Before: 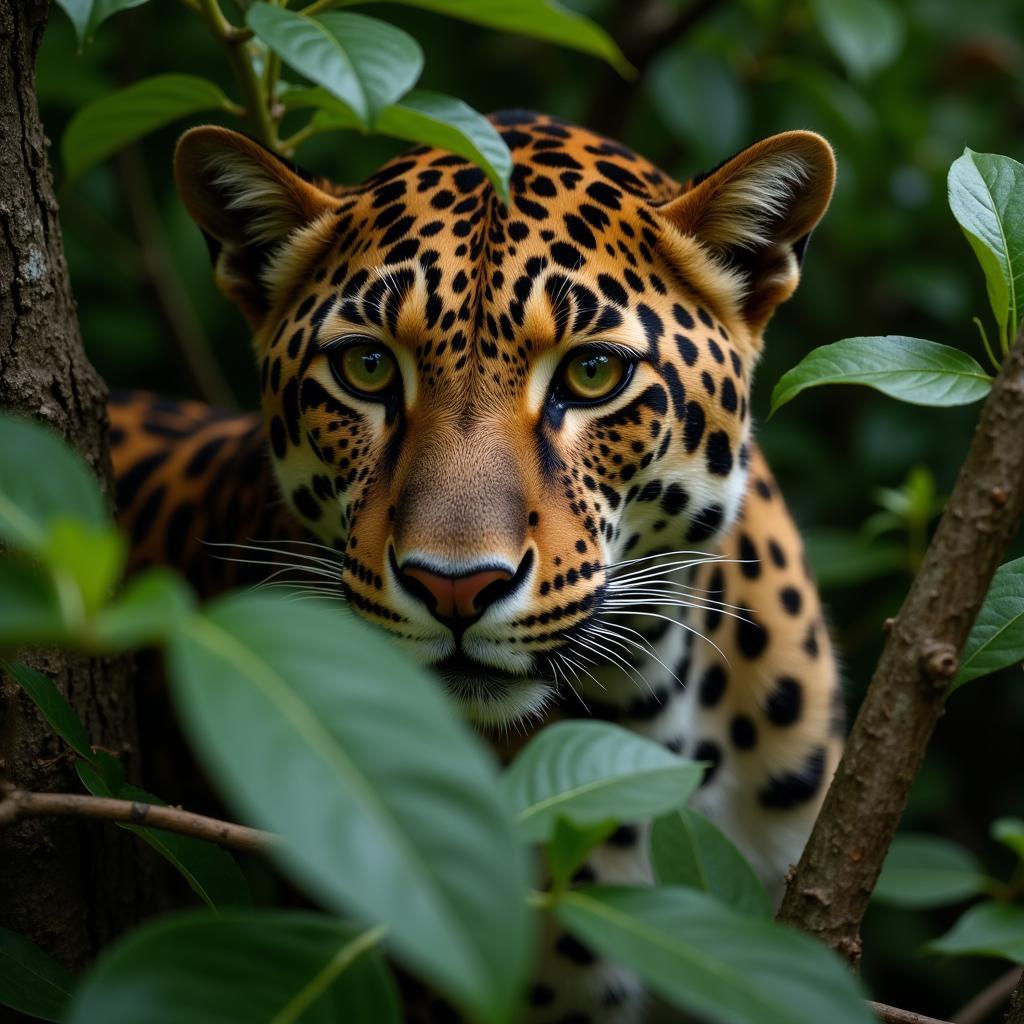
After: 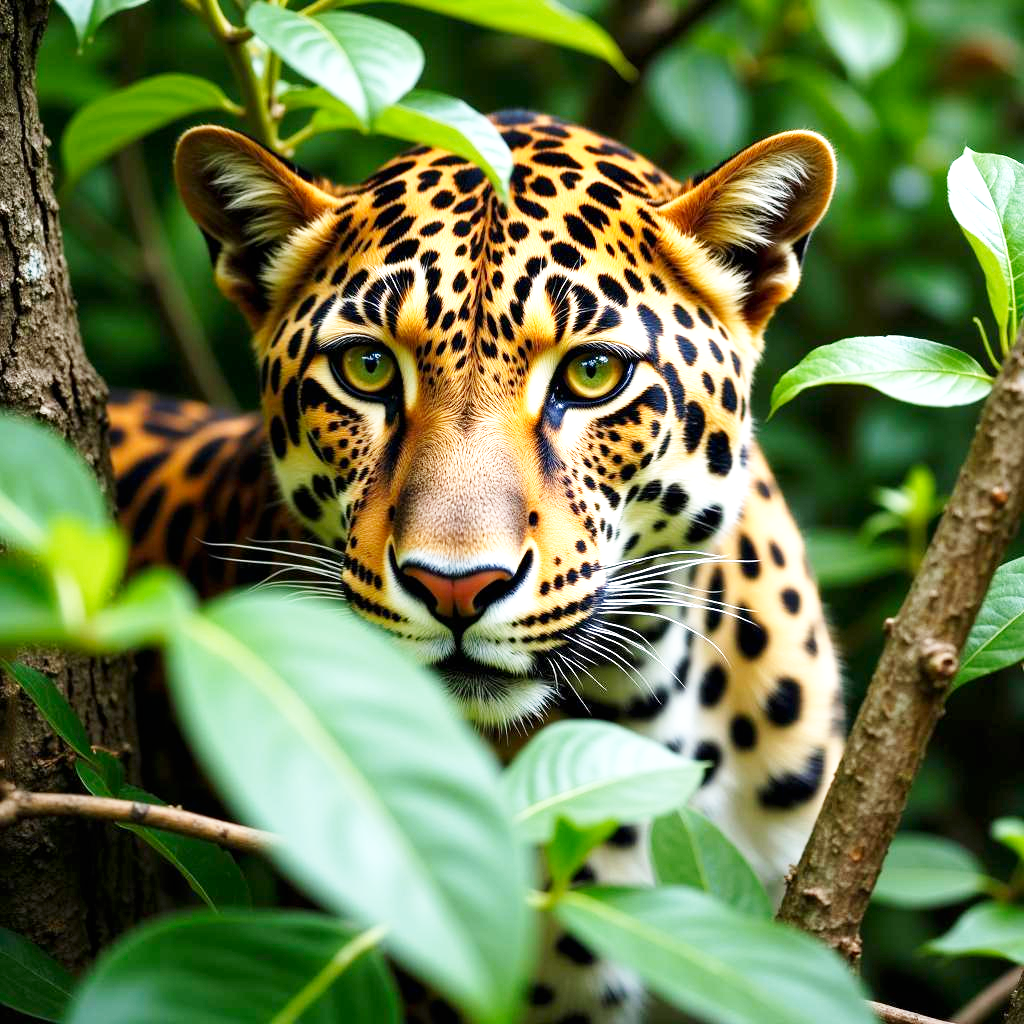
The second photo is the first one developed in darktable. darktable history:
base curve: curves: ch0 [(0, 0) (0.005, 0.002) (0.15, 0.3) (0.4, 0.7) (0.75, 0.95) (1, 1)], preserve colors none
exposure: black level correction 0, exposure 1.447 EV, compensate highlight preservation false
